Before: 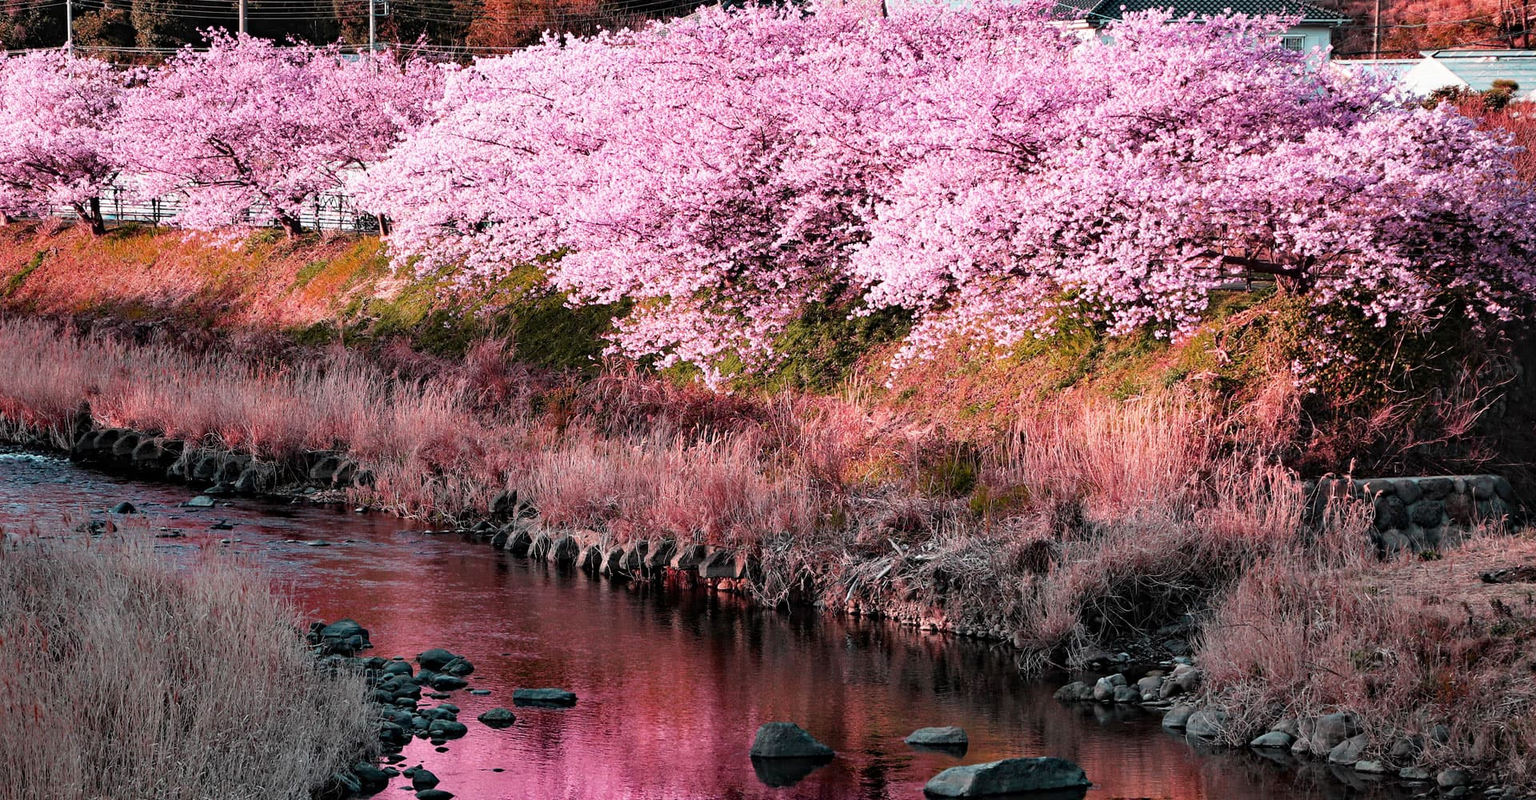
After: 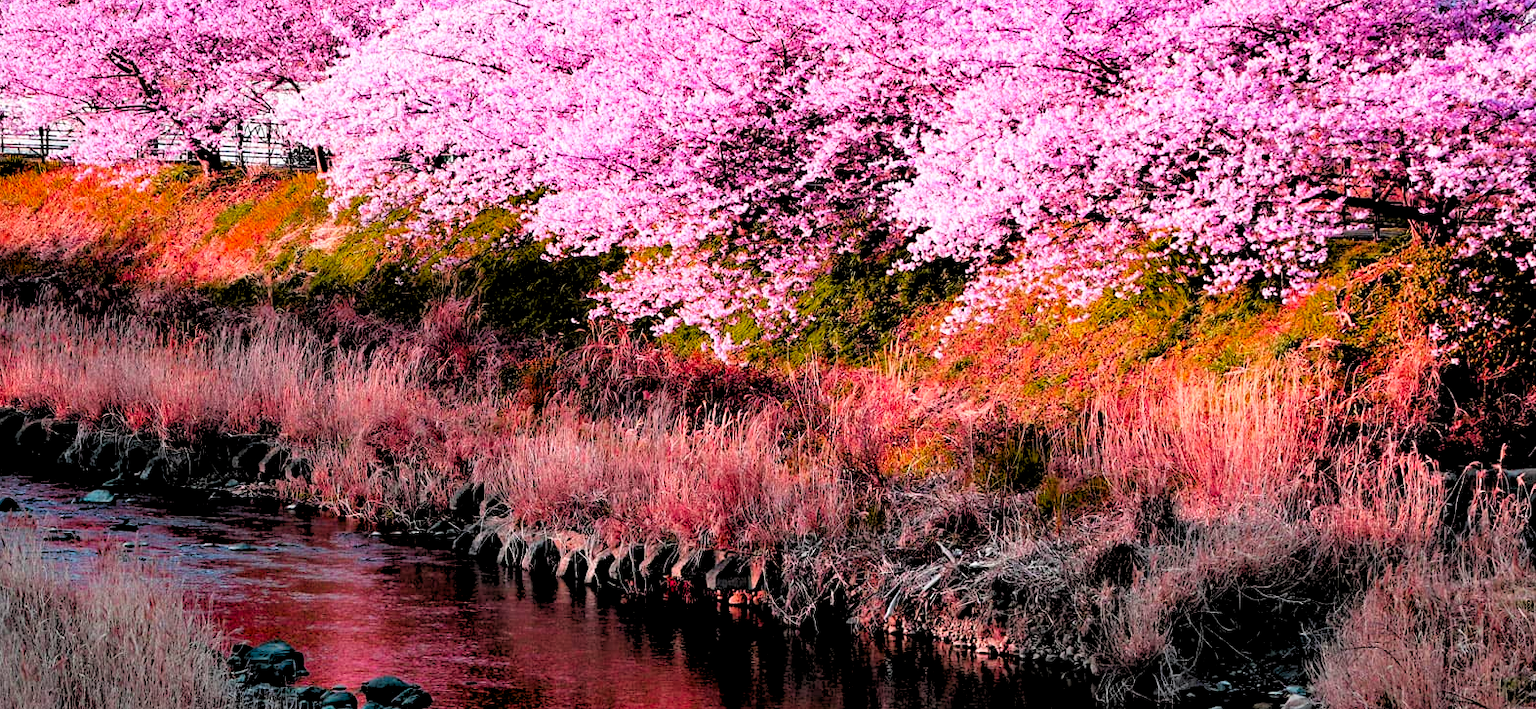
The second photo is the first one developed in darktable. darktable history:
crop: left 7.856%, top 11.836%, right 10.12%, bottom 15.387%
rgb levels: levels [[0.029, 0.461, 0.922], [0, 0.5, 1], [0, 0.5, 1]]
color contrast: green-magenta contrast 1.55, blue-yellow contrast 1.83
